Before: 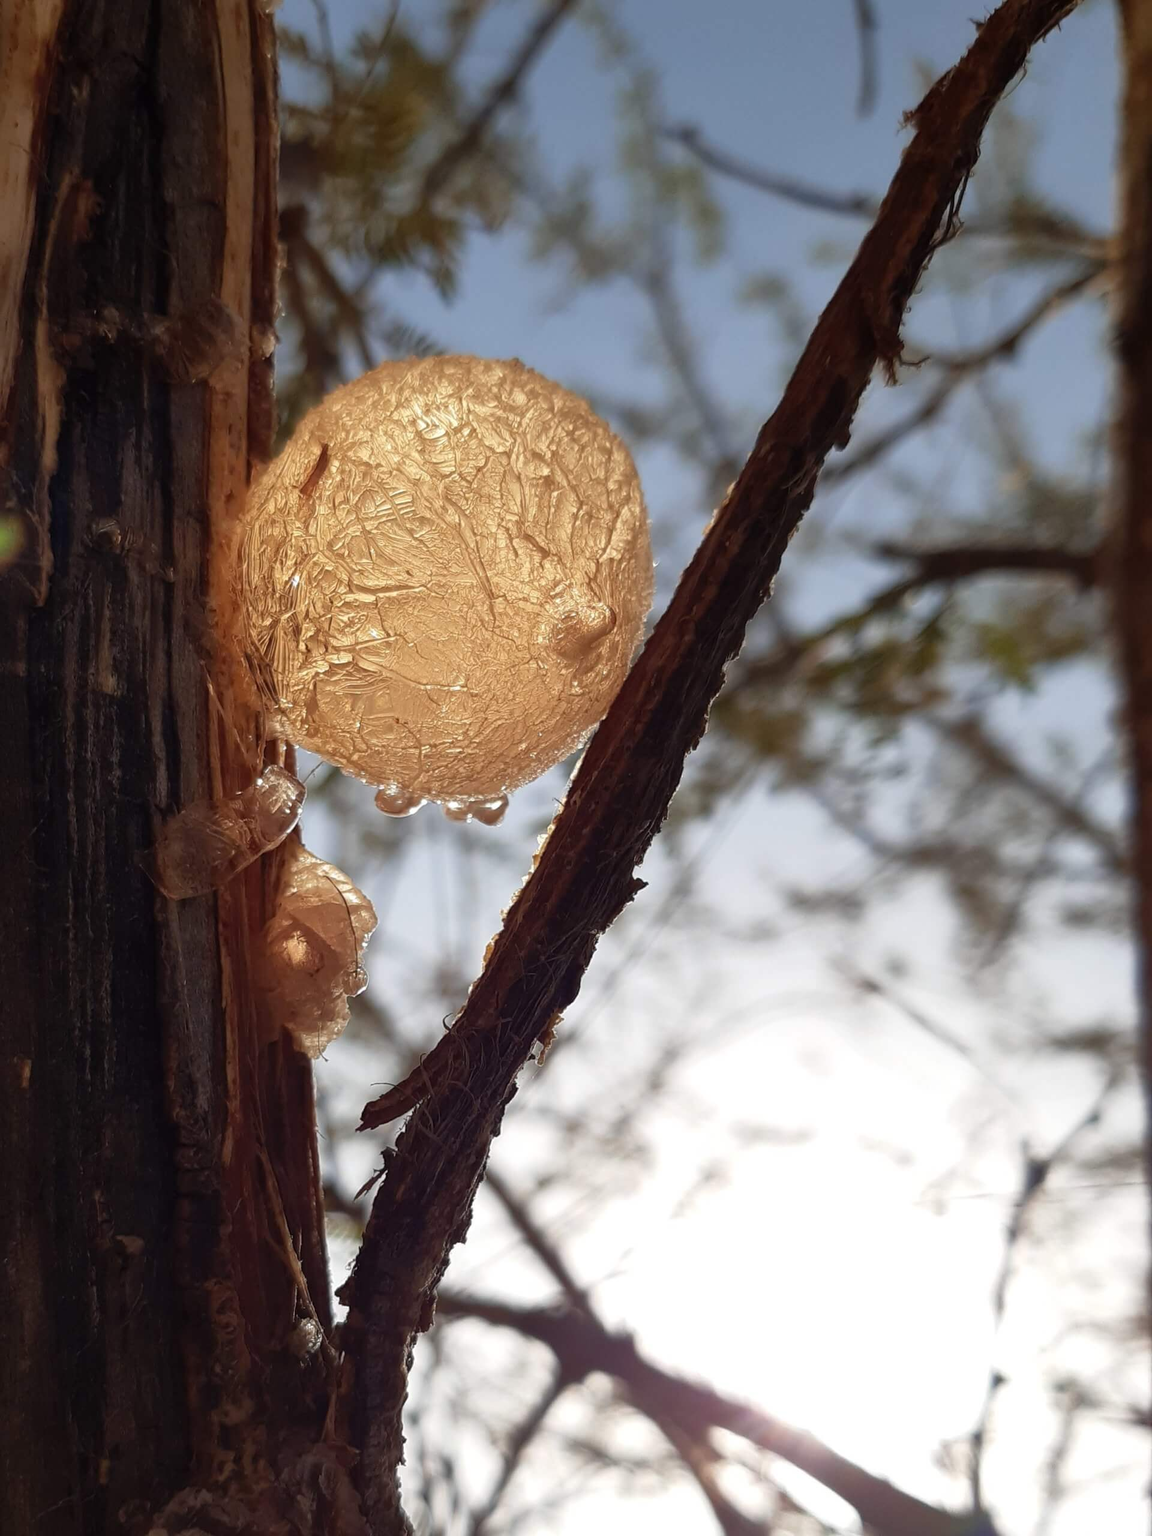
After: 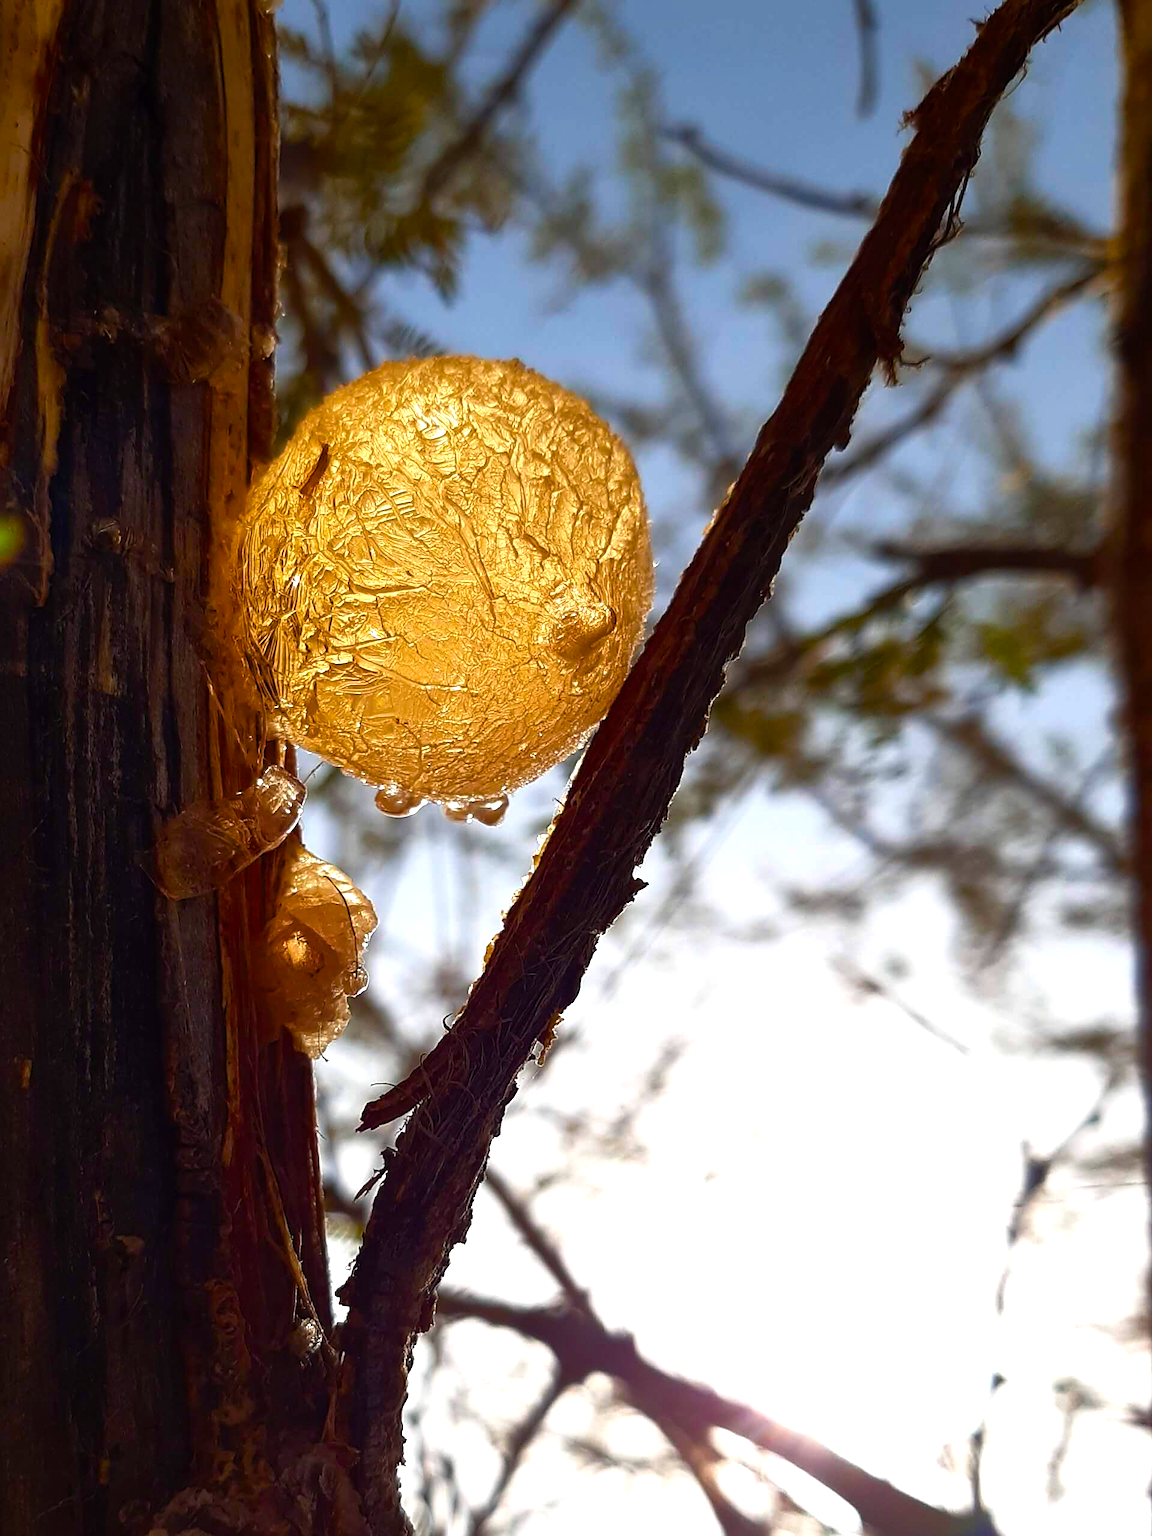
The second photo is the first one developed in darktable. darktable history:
sharpen: on, module defaults
color balance rgb: linear chroma grading › global chroma 9%, perceptual saturation grading › global saturation 36%, perceptual saturation grading › shadows 35%, perceptual brilliance grading › global brilliance 15%, perceptual brilliance grading › shadows -35%, global vibrance 15%
tone equalizer: on, module defaults
